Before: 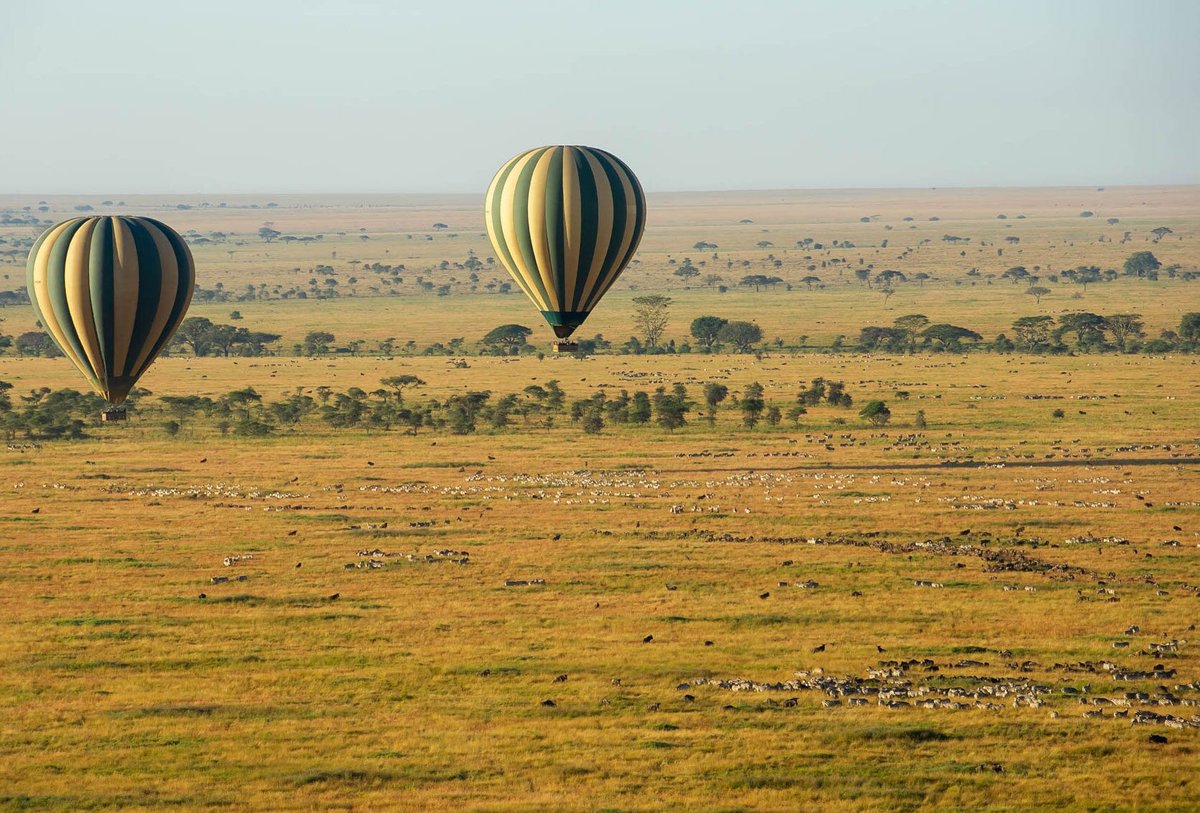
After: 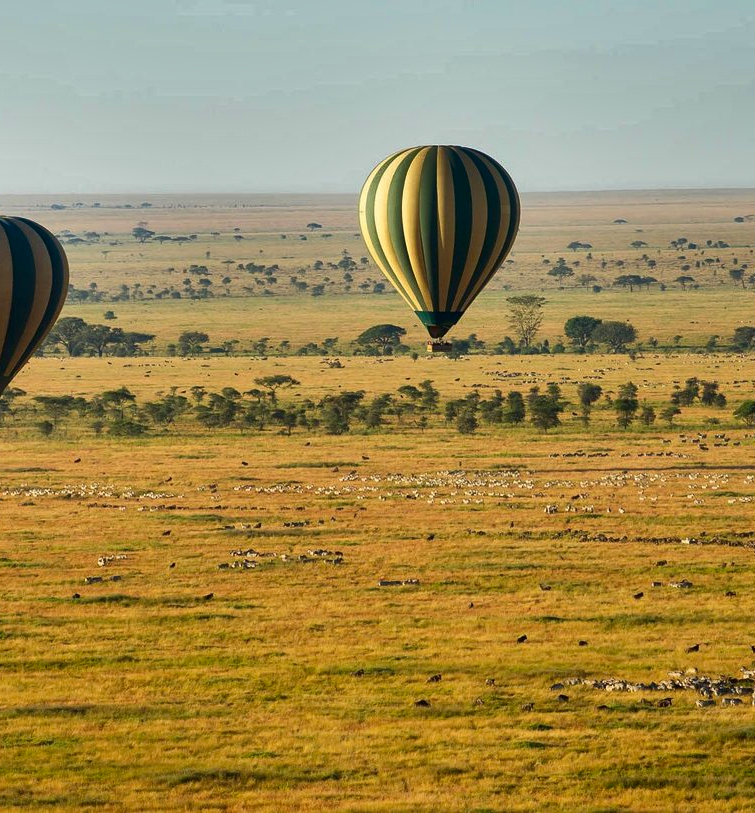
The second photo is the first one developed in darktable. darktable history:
contrast brightness saturation: contrast 0.148, brightness -0.015, saturation 0.099
shadows and highlights: radius 108.29, shadows 40.54, highlights -72.45, low approximation 0.01, soften with gaussian
crop: left 10.517%, right 26.541%
